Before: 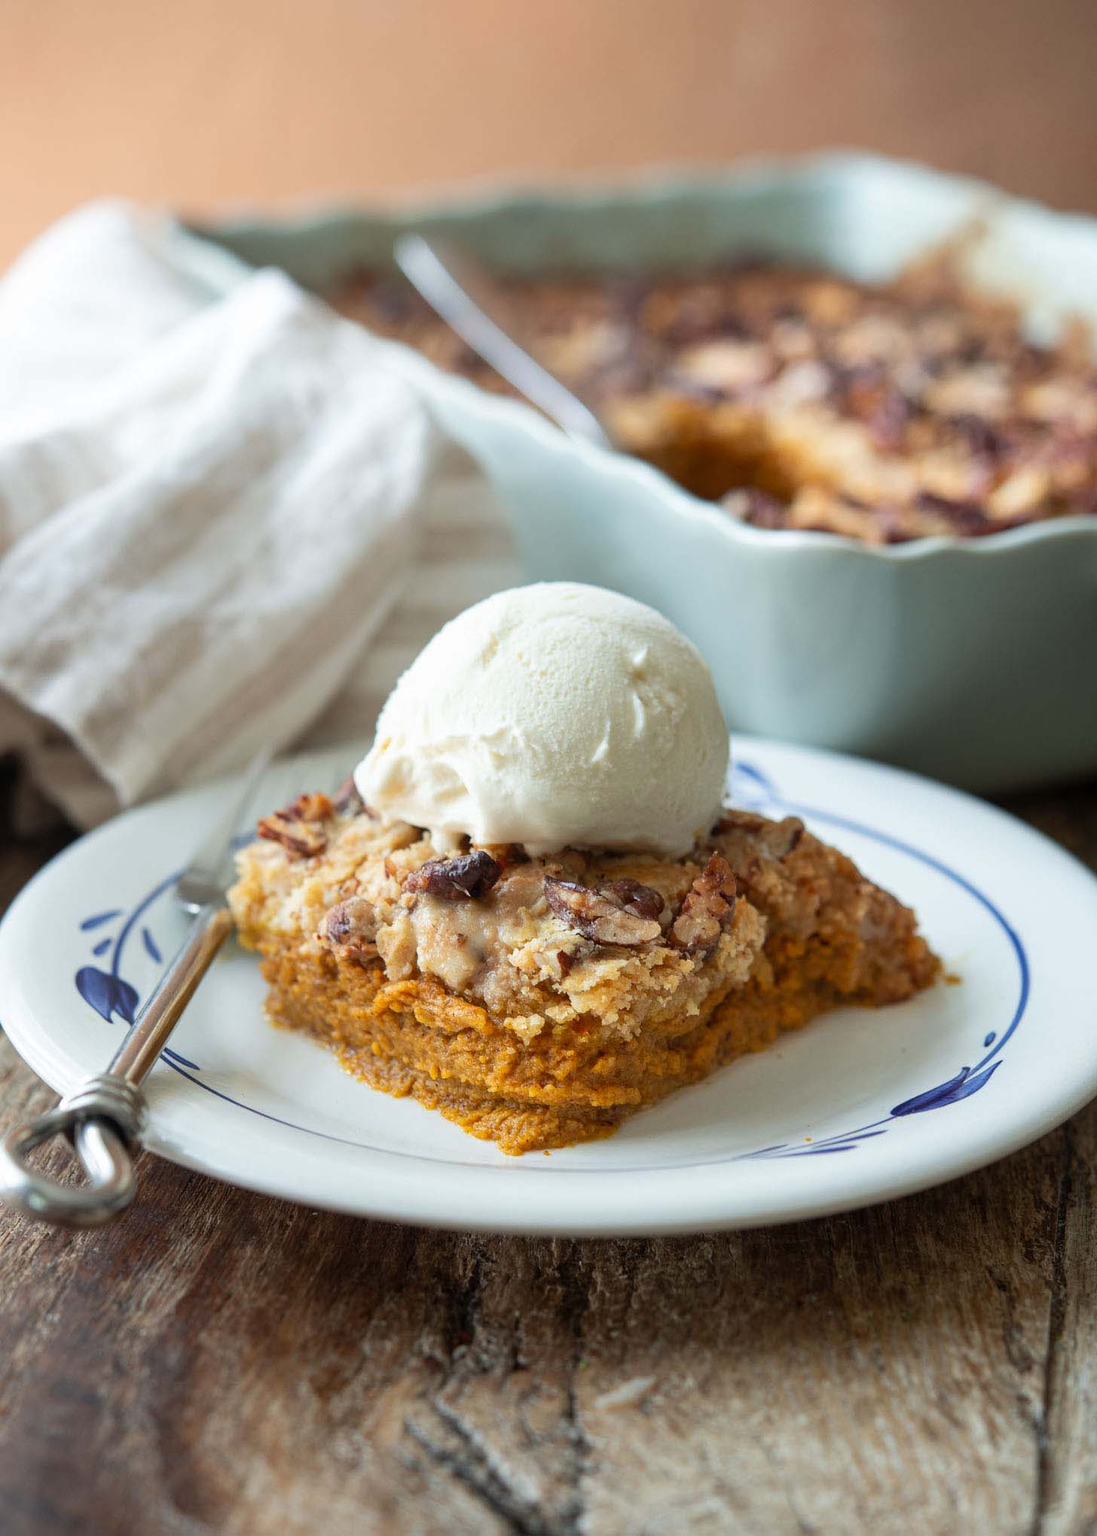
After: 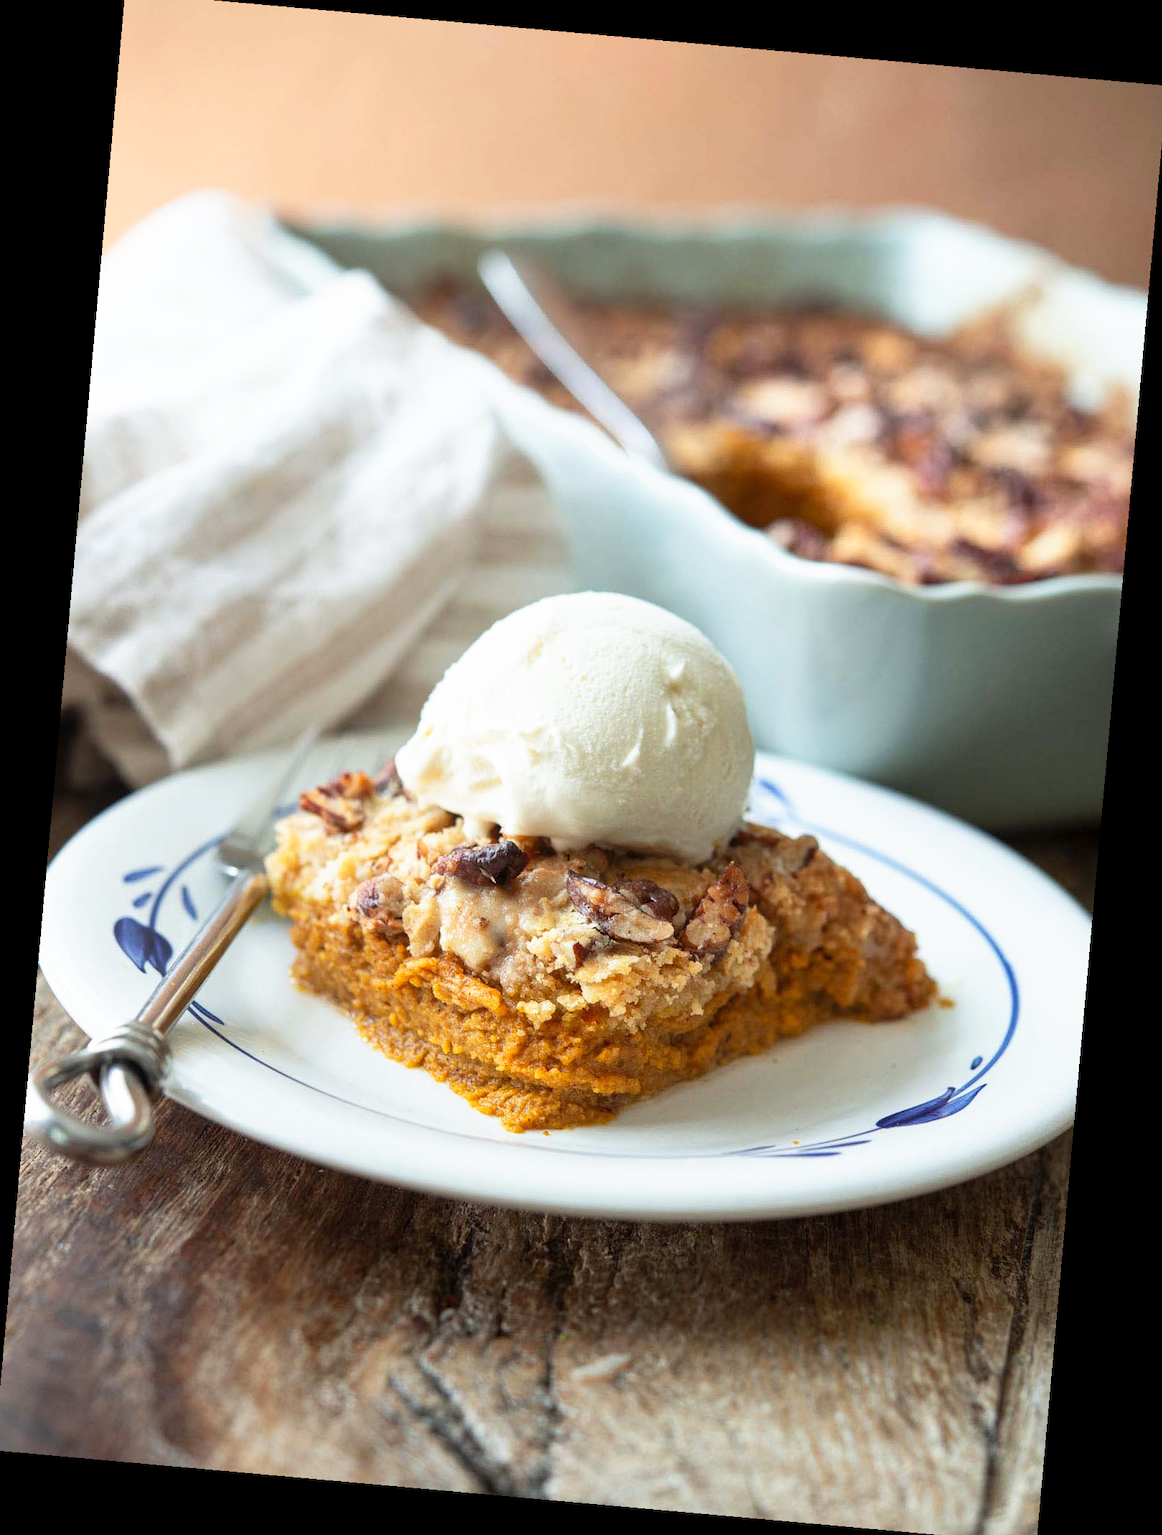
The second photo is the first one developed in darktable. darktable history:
base curve: curves: ch0 [(0, 0) (0.688, 0.865) (1, 1)], preserve colors none
crop: left 0.434%, top 0.485%, right 0.244%, bottom 0.386%
rotate and perspective: rotation 5.12°, automatic cropping off
